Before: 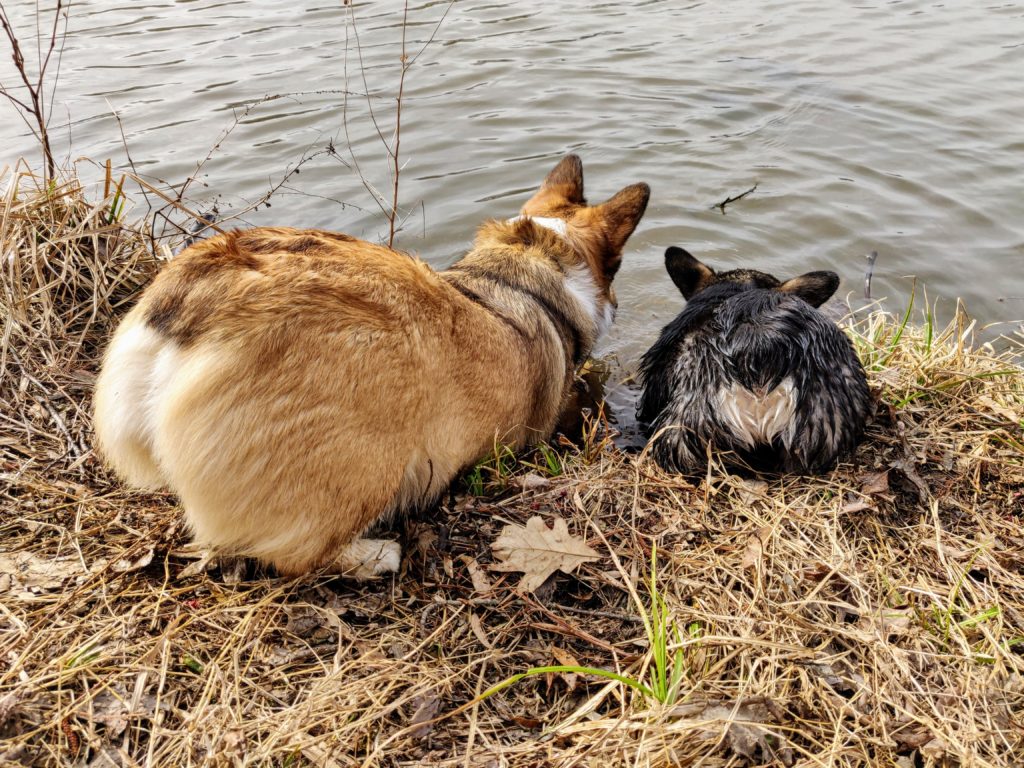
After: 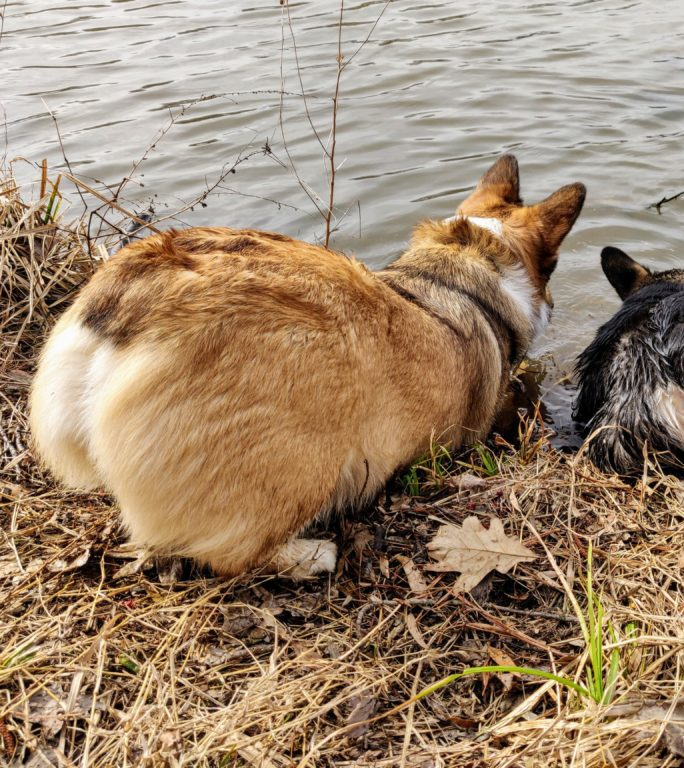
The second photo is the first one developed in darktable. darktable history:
crop and rotate: left 6.299%, right 26.847%
